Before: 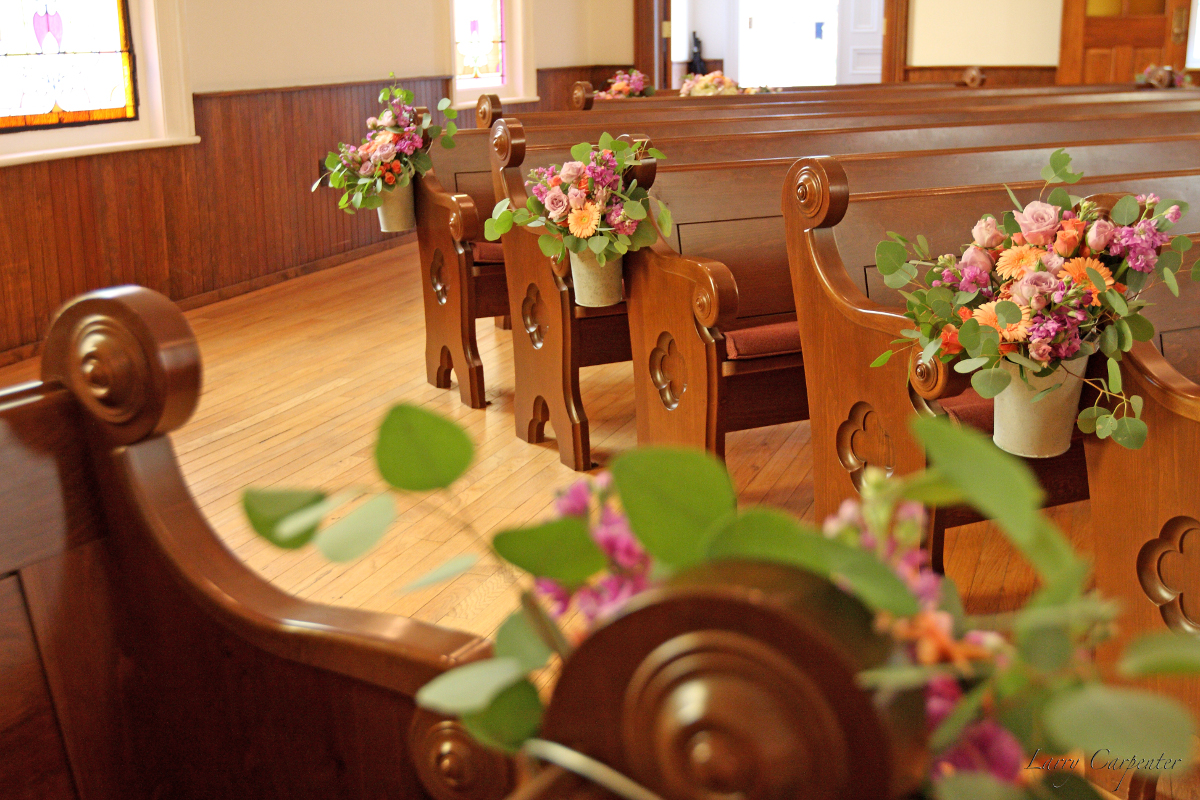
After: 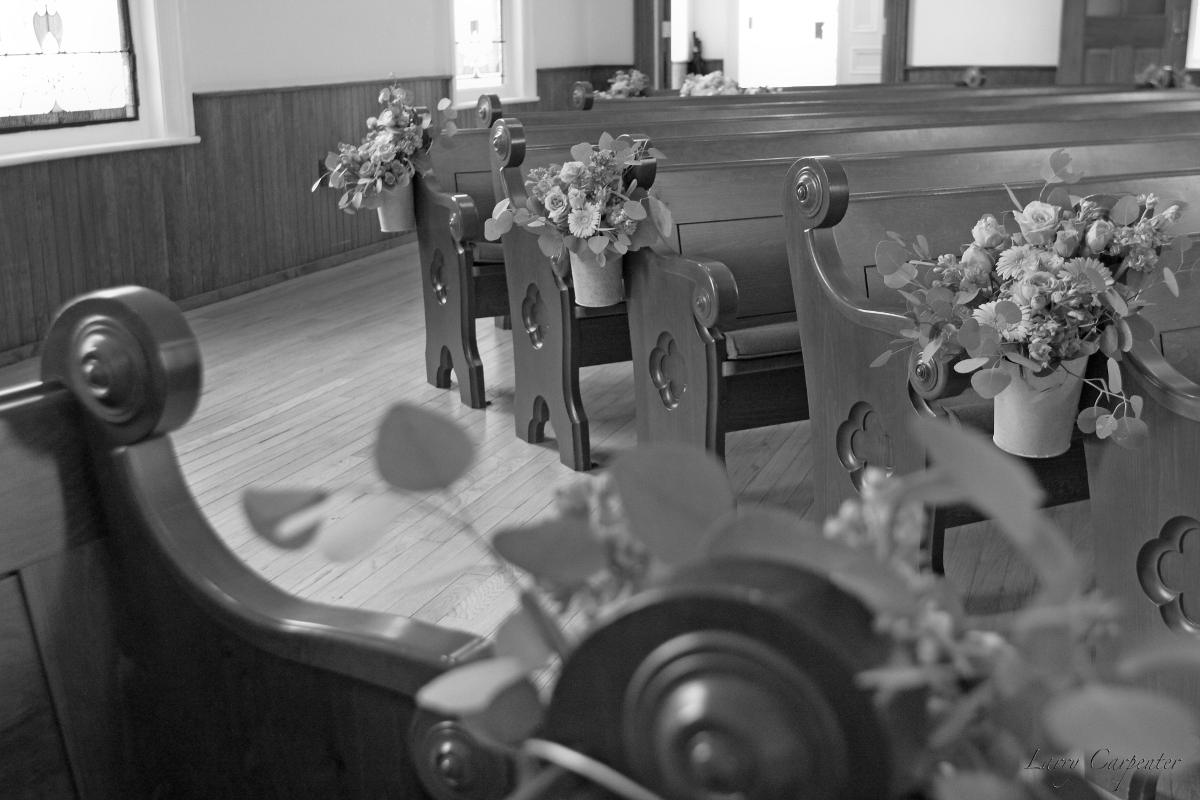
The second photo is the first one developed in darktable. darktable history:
monochrome: a 0, b 0, size 0.5, highlights 0.57
color zones: curves: ch1 [(0.113, 0.438) (0.75, 0.5)]; ch2 [(0.12, 0.526) (0.75, 0.5)]
